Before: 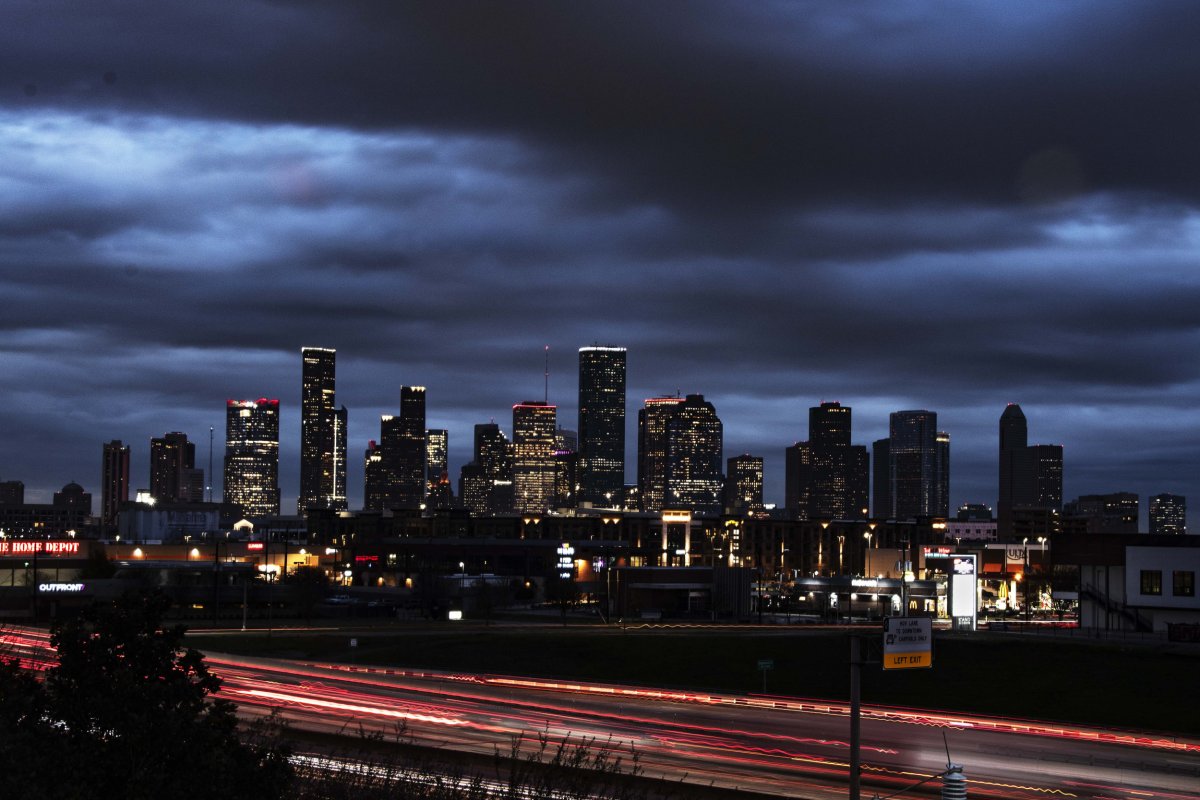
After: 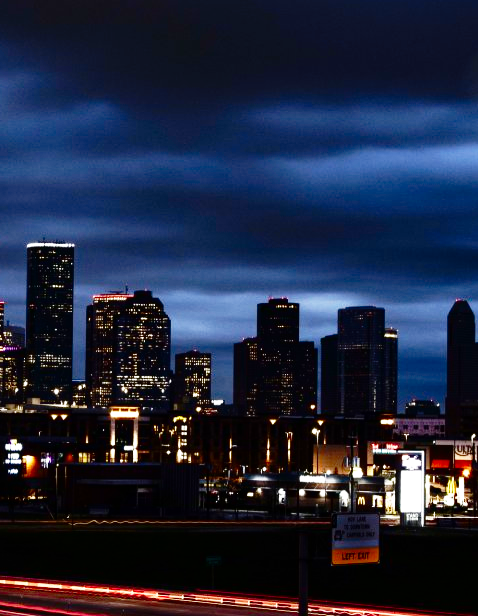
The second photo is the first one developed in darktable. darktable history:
base curve: curves: ch0 [(0, 0) (0.028, 0.03) (0.121, 0.232) (0.46, 0.748) (0.859, 0.968) (1, 1)], preserve colors none
contrast brightness saturation: brightness -0.25, saturation 0.204
exposure: exposure 0.336 EV, compensate highlight preservation false
crop: left 46.074%, top 13.074%, right 14.024%, bottom 9.887%
